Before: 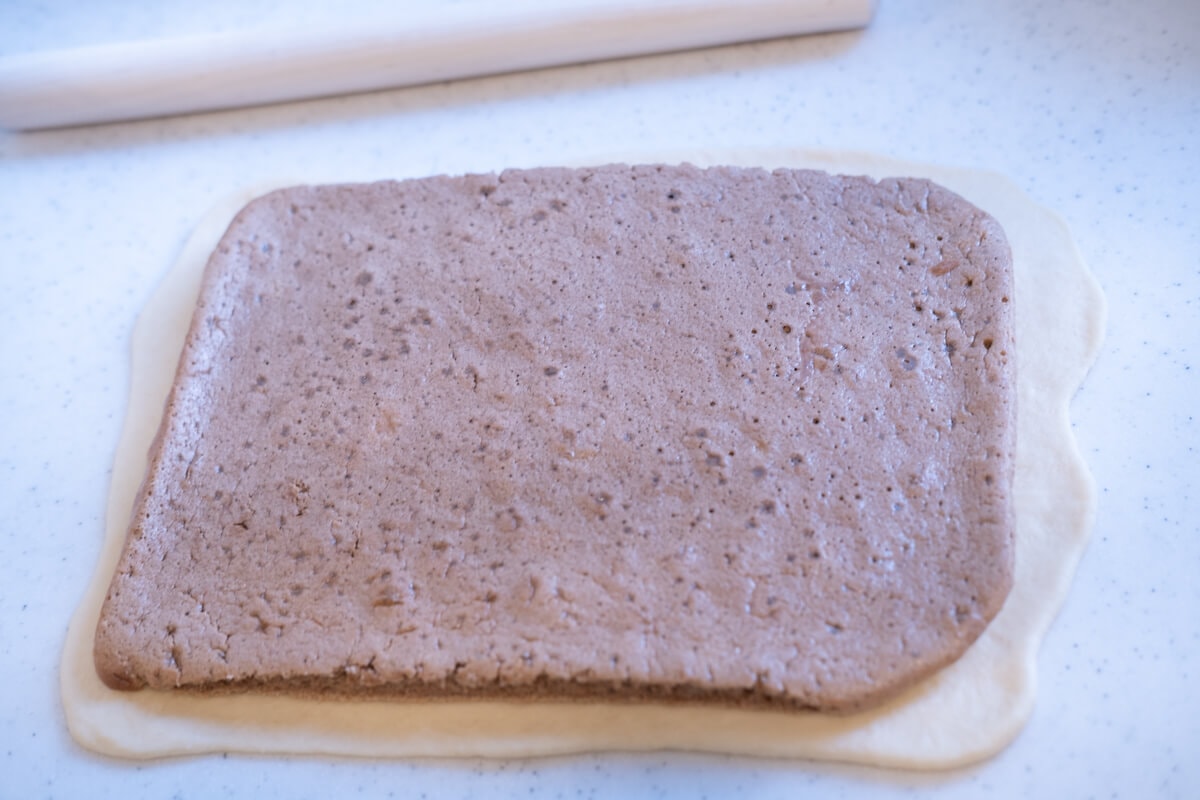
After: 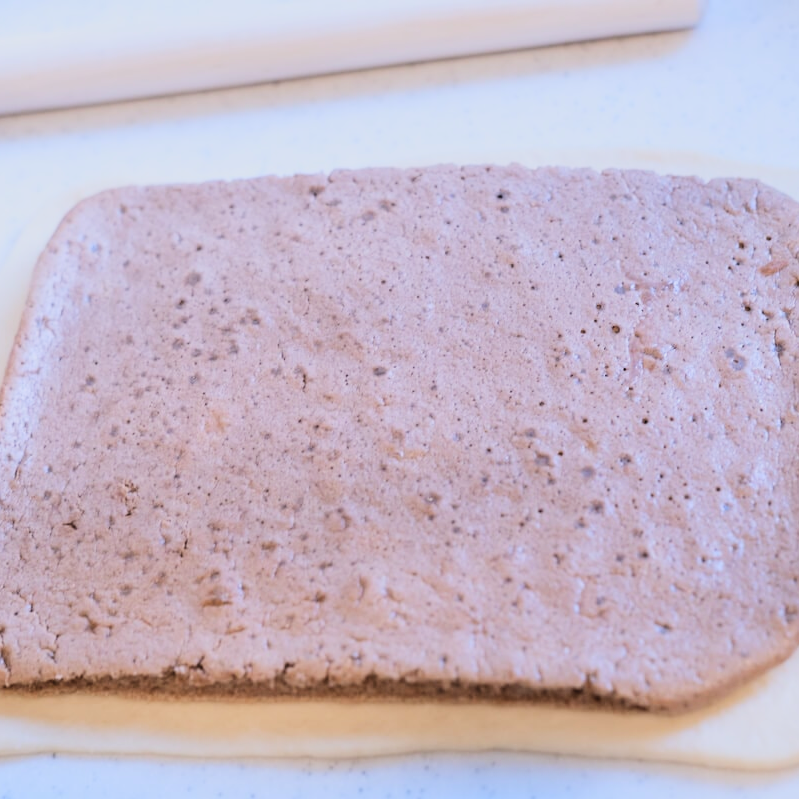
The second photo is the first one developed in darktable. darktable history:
filmic rgb: black relative exposure -7.65 EV, white relative exposure 4.56 EV, hardness 3.61, add noise in highlights 0.002, preserve chrominance luminance Y, color science v3 (2019), use custom middle-gray values true, iterations of high-quality reconstruction 0, contrast in highlights soft
crop and rotate: left 14.298%, right 19.118%
contrast brightness saturation: contrast 0.197, brightness 0.169, saturation 0.221
